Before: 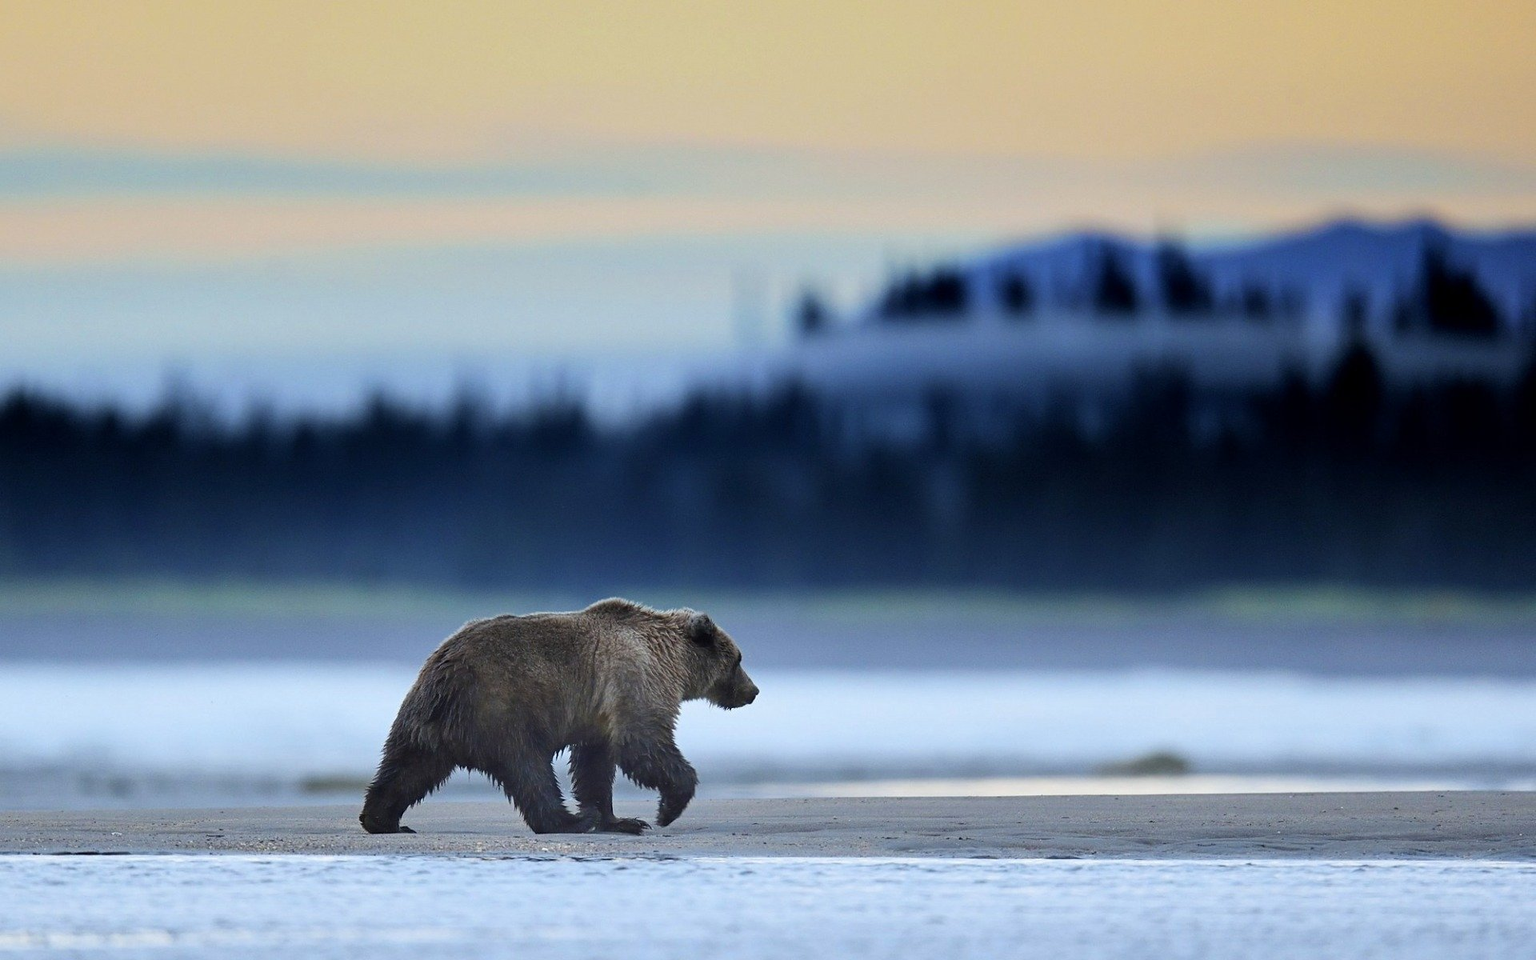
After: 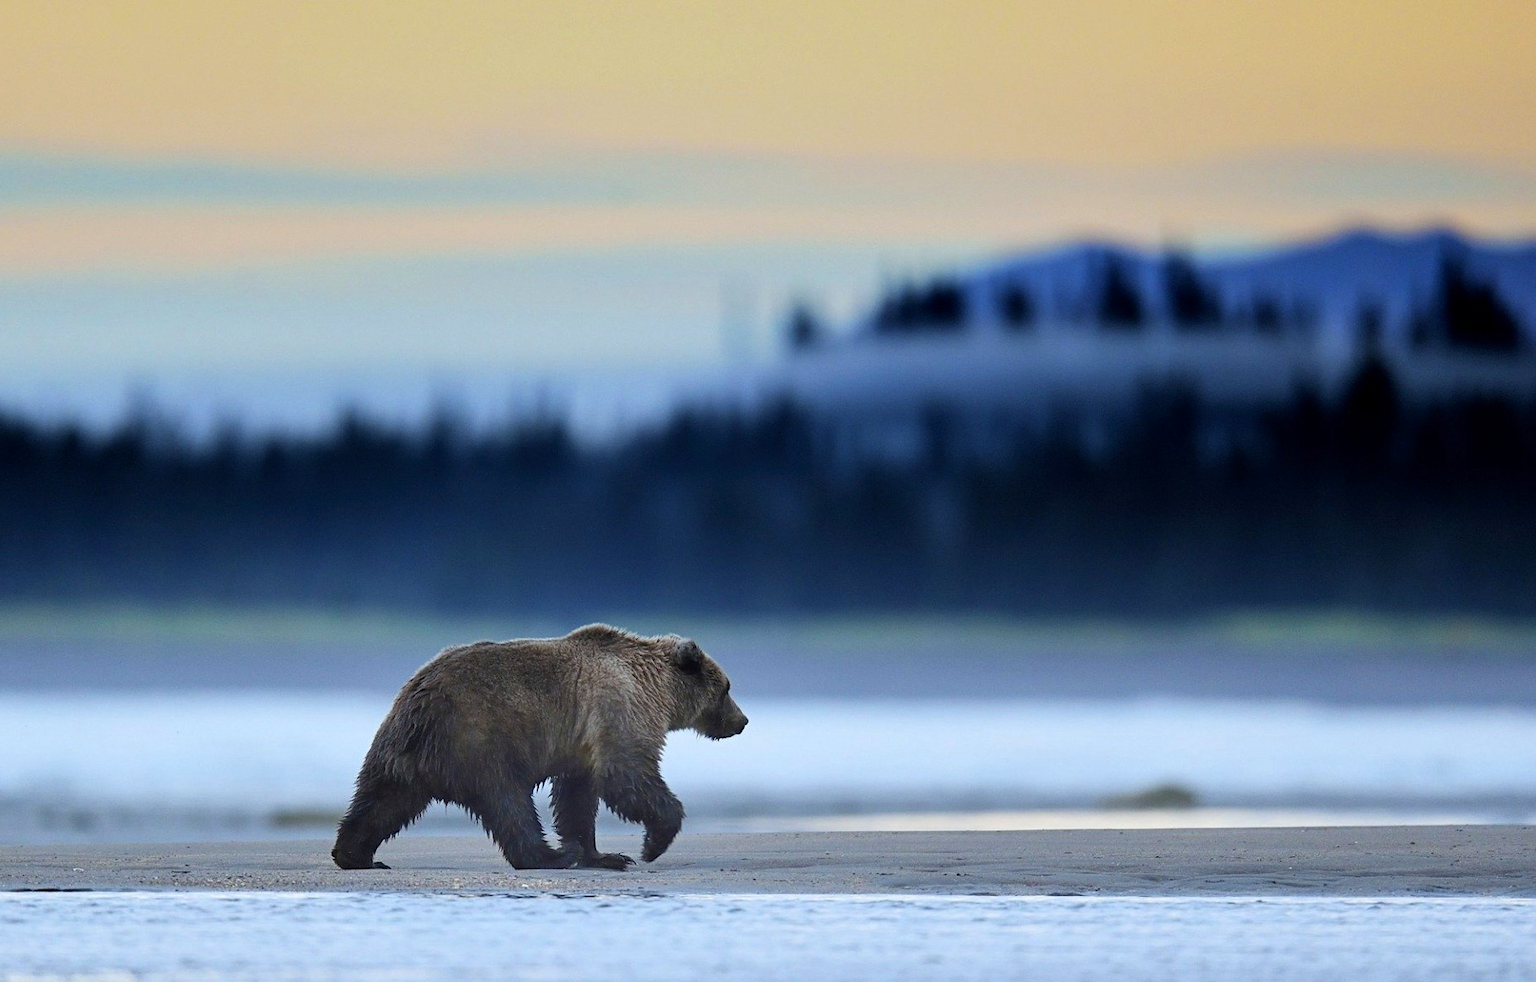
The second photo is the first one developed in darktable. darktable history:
crop and rotate: left 2.757%, right 1.342%, bottom 1.815%
color balance rgb: perceptual saturation grading › global saturation -0.138%, global vibrance 20%
